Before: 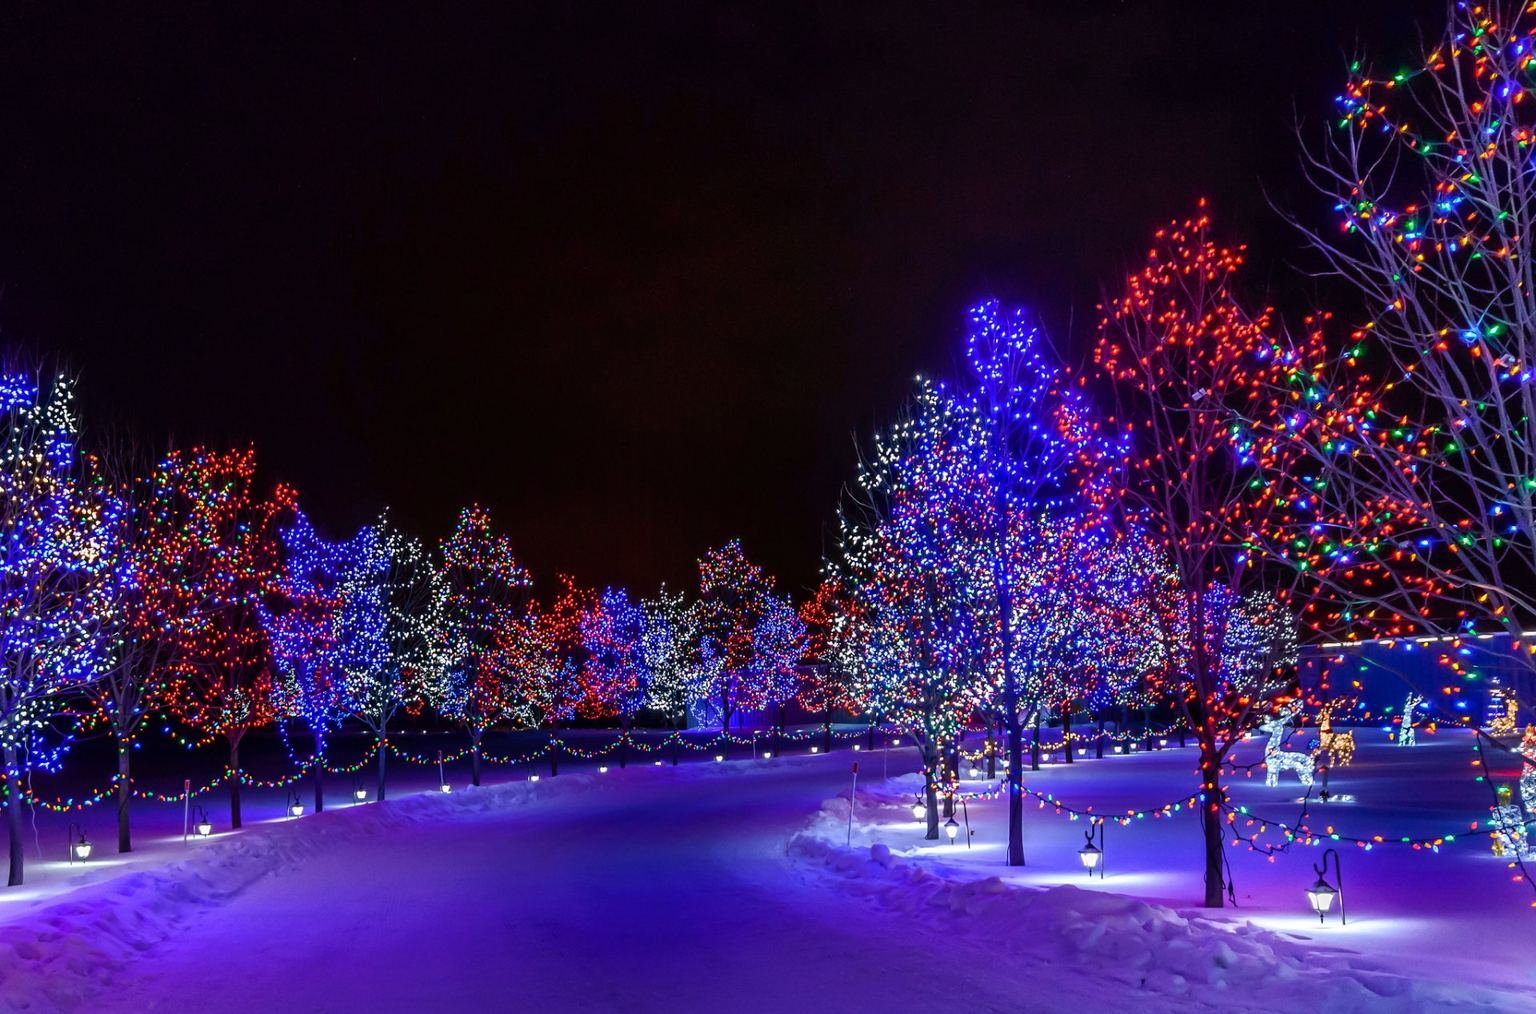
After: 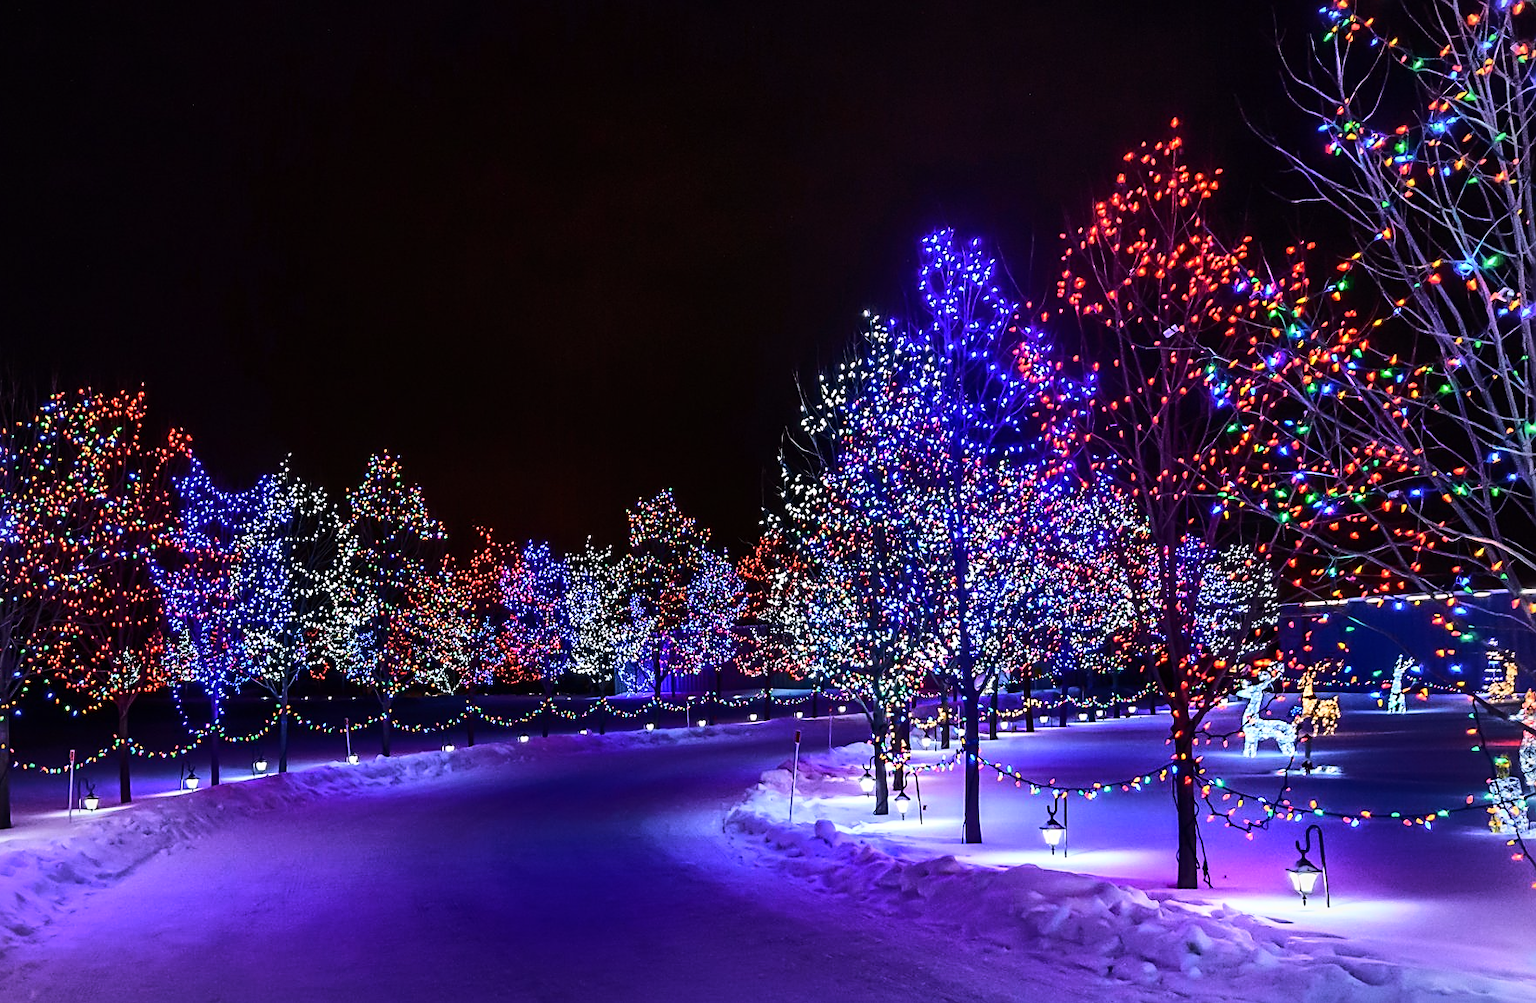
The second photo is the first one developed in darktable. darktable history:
crop and rotate: left 7.889%, top 8.865%
vignetting: fall-off radius 93.28%, unbound false
sharpen: on, module defaults
shadows and highlights: shadows 20.7, highlights -19.48, soften with gaussian
base curve: curves: ch0 [(0, 0) (0.04, 0.03) (0.133, 0.232) (0.448, 0.748) (0.843, 0.968) (1, 1)]
